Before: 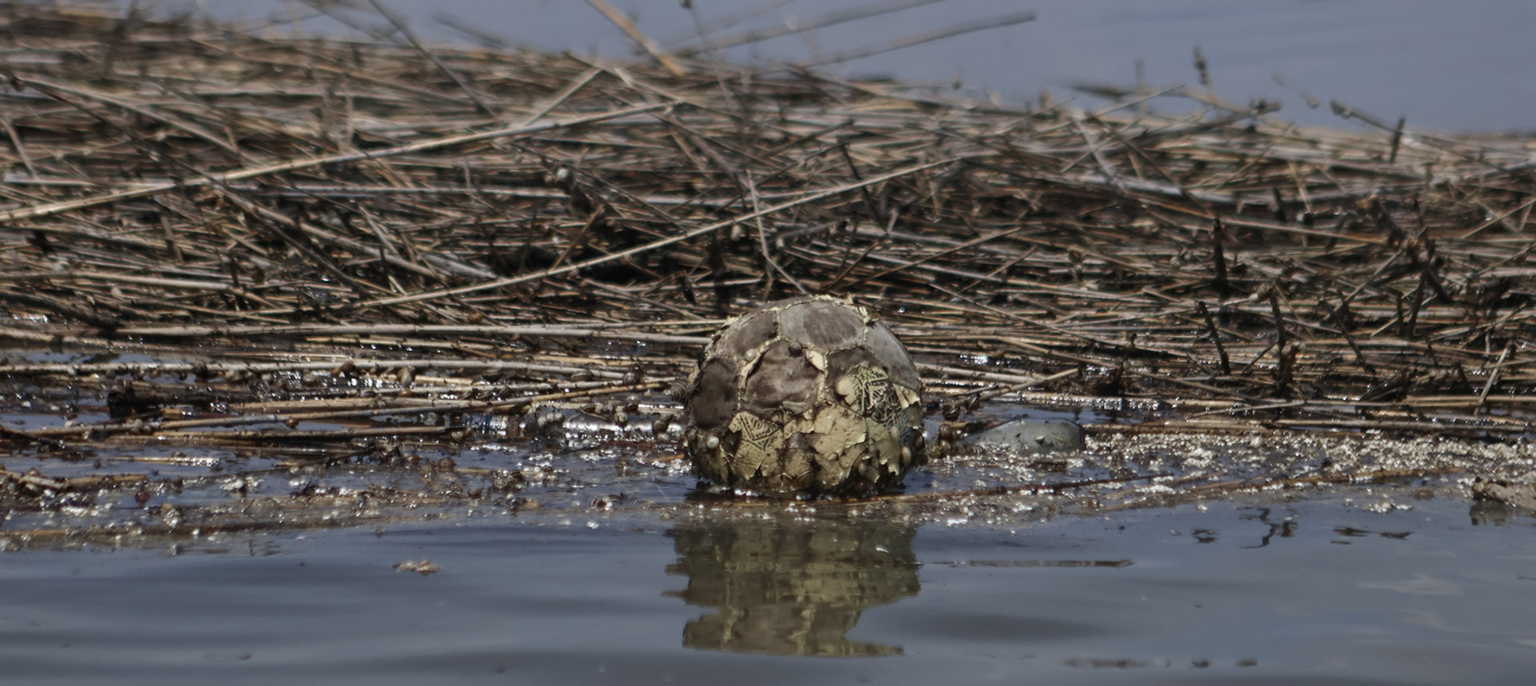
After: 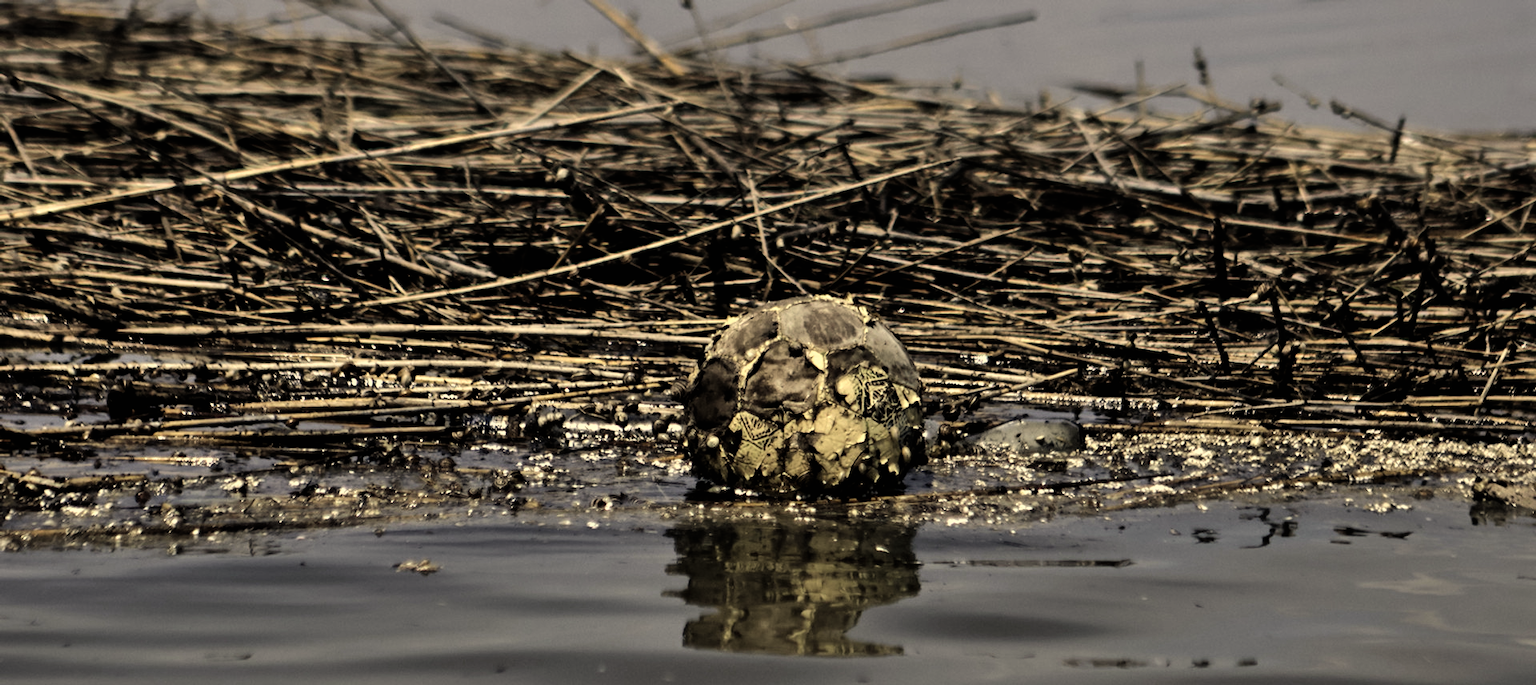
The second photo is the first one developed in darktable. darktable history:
color correction: highlights a* 2.72, highlights b* 22.8
filmic rgb: black relative exposure -8.2 EV, white relative exposure 2.2 EV, threshold 3 EV, hardness 7.11, latitude 85.74%, contrast 1.696, highlights saturation mix -4%, shadows ↔ highlights balance -2.69%, color science v5 (2021), contrast in shadows safe, contrast in highlights safe, enable highlight reconstruction true
shadows and highlights: low approximation 0.01, soften with gaussian
